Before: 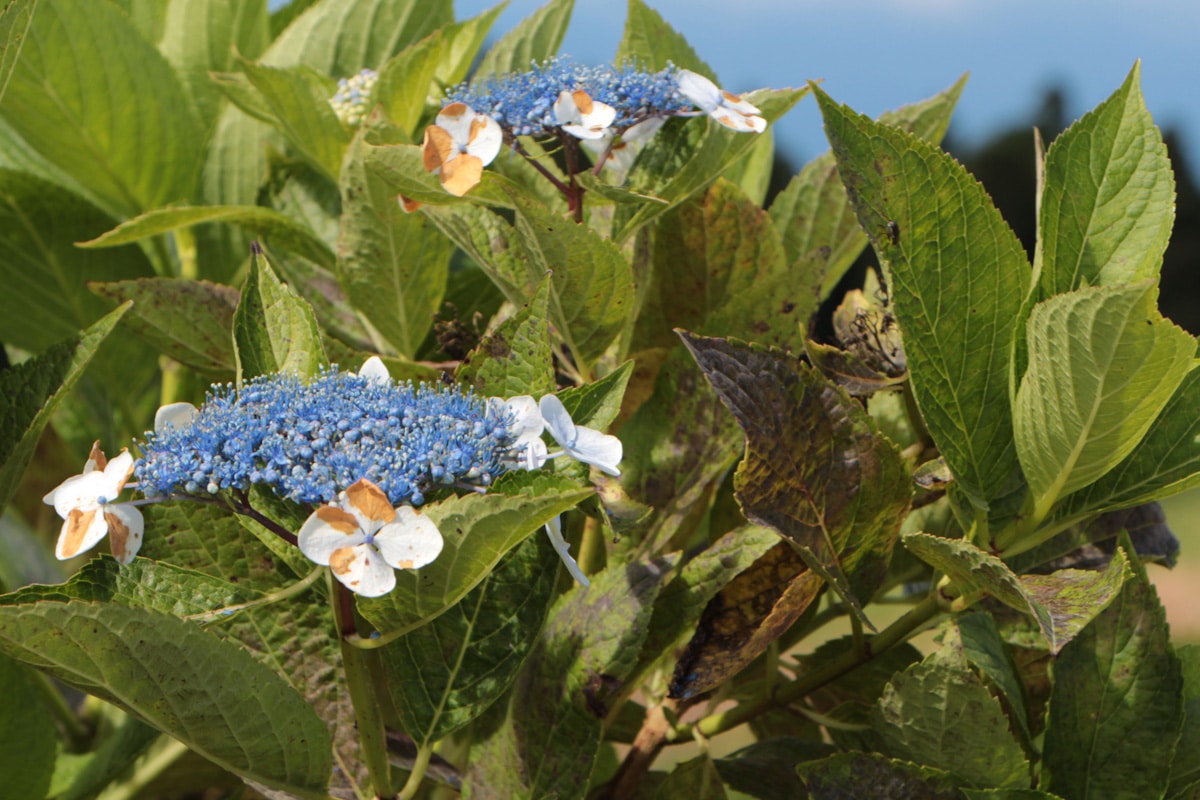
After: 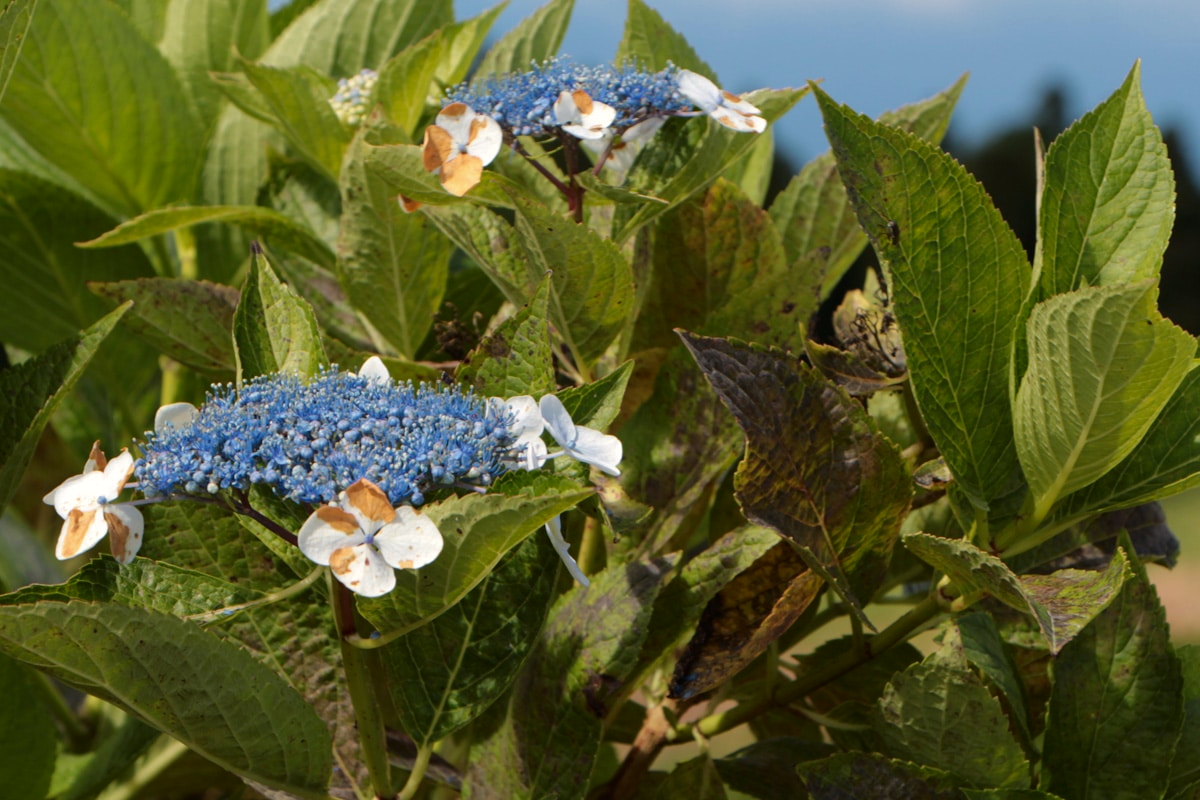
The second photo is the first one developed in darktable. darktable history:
contrast brightness saturation: brightness -0.09
white balance: red 1.009, blue 0.985
